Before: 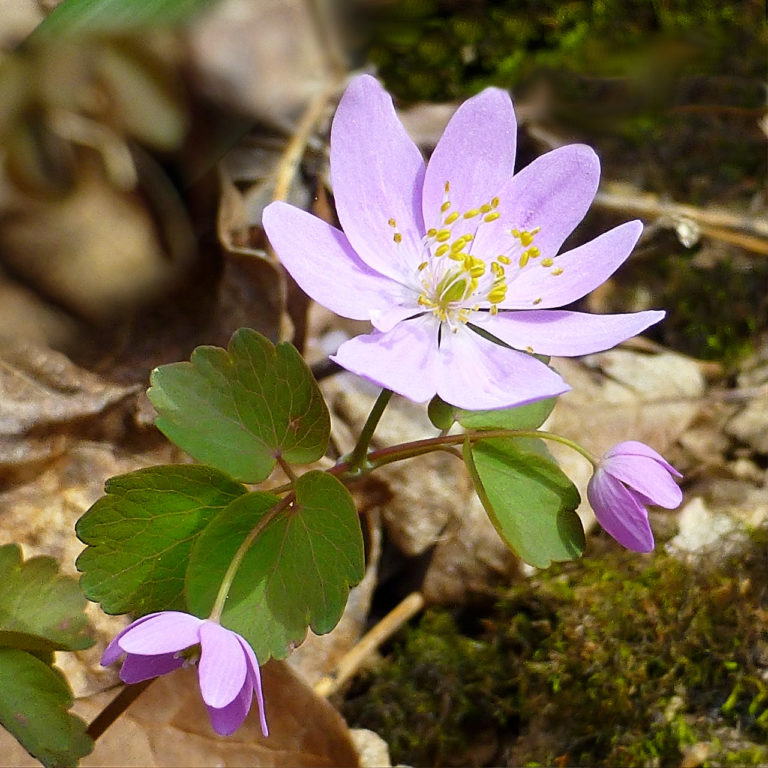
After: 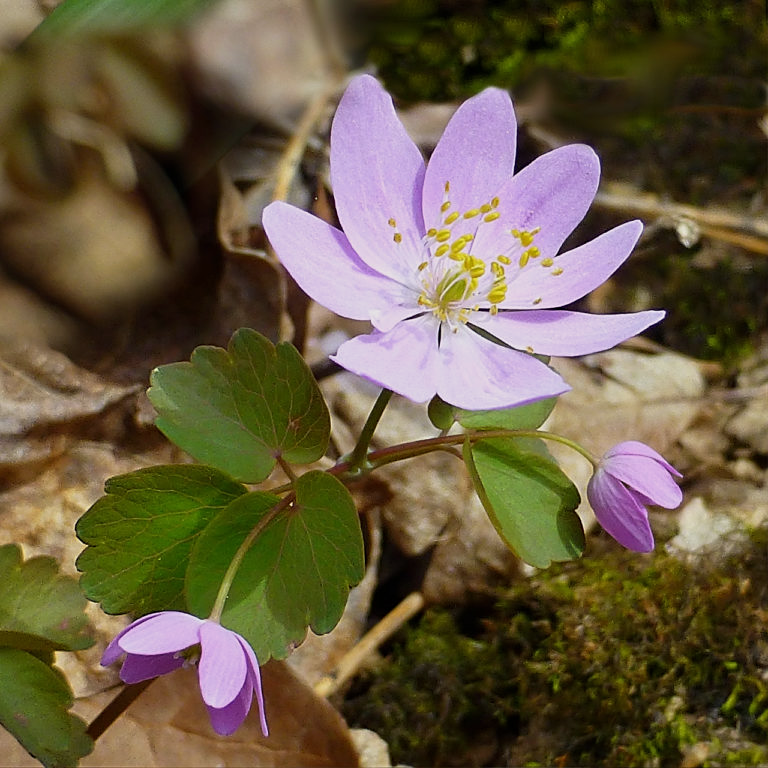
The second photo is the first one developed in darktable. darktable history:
sharpen: amount 0.2
exposure: exposure -0.36 EV, compensate highlight preservation false
